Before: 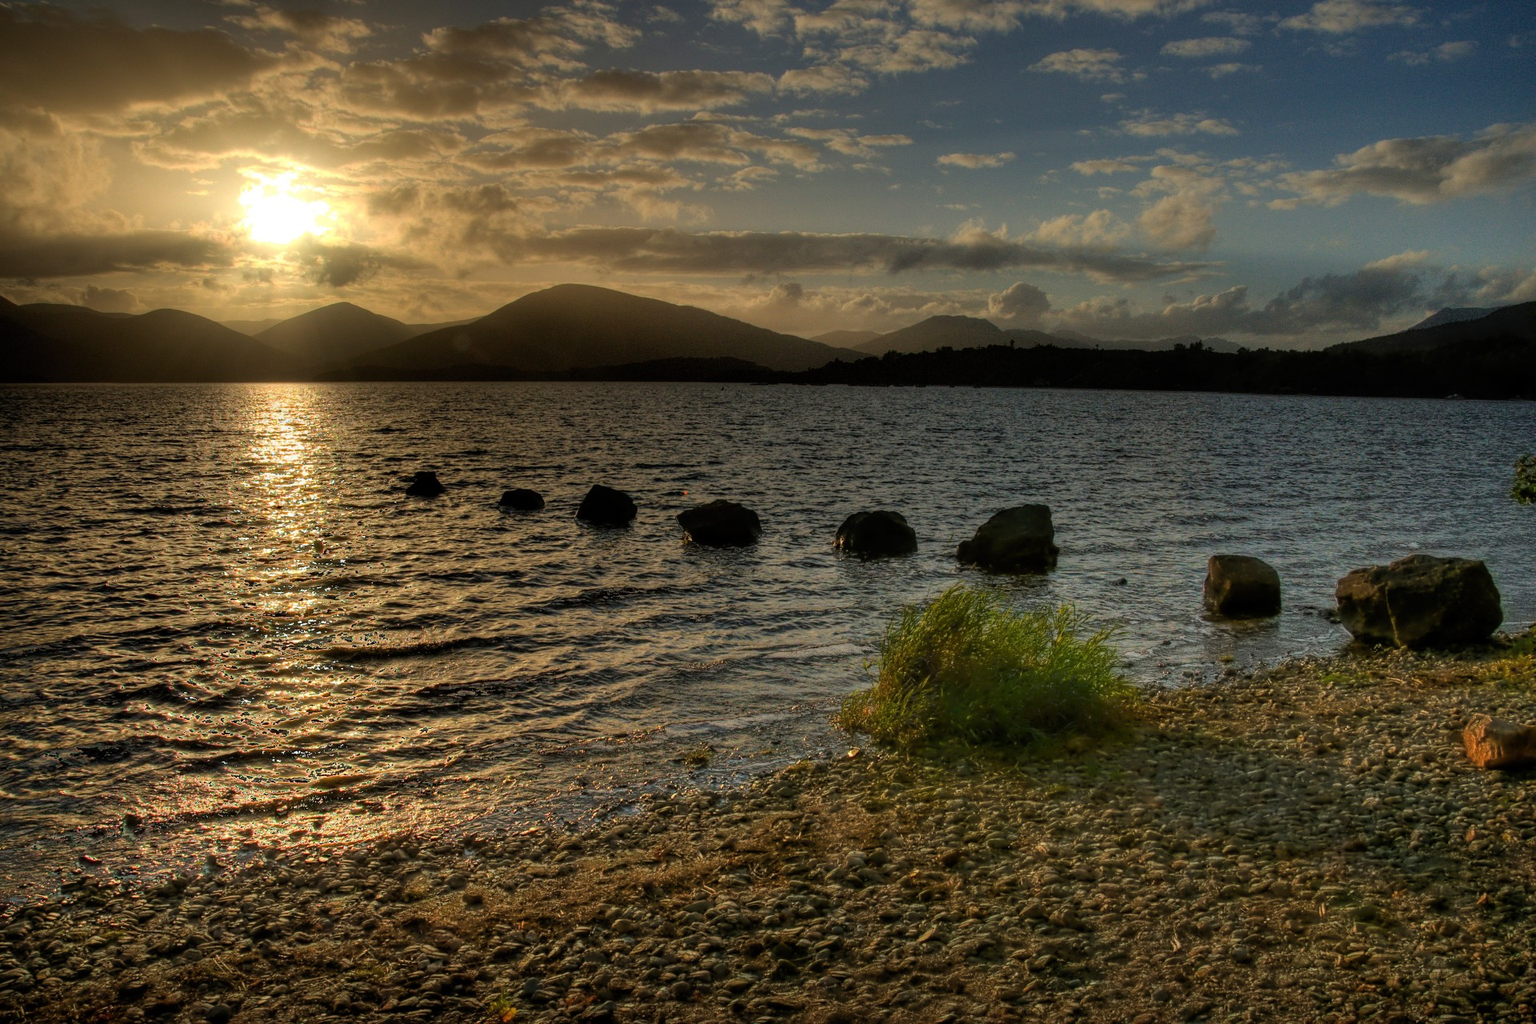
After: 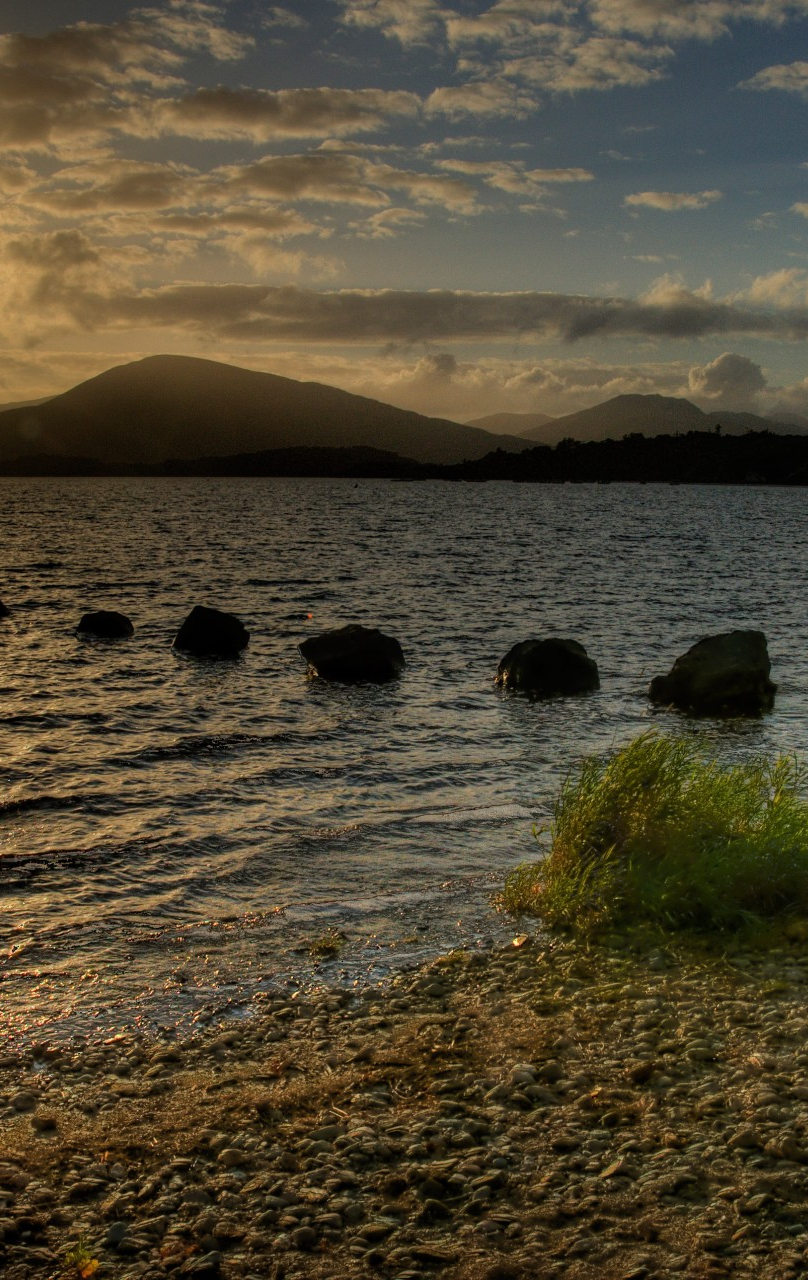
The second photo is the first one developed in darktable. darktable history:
crop: left 28.506%, right 29.408%
